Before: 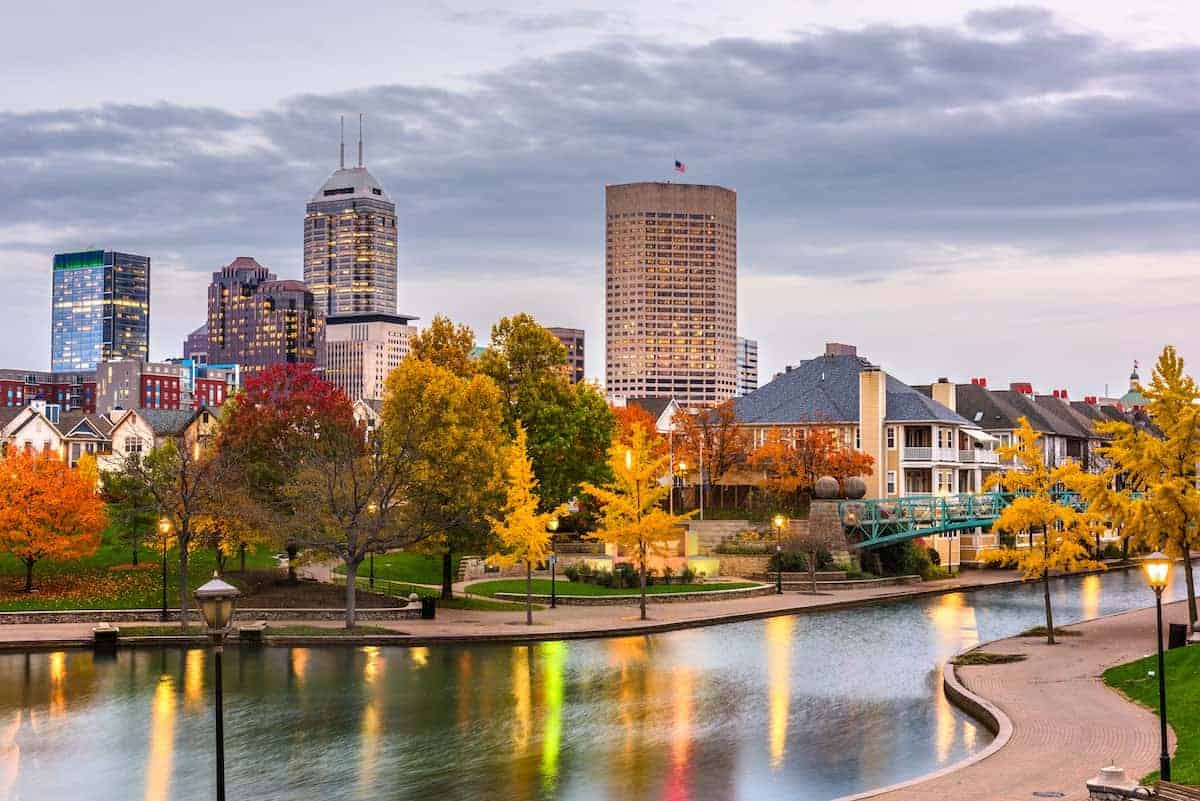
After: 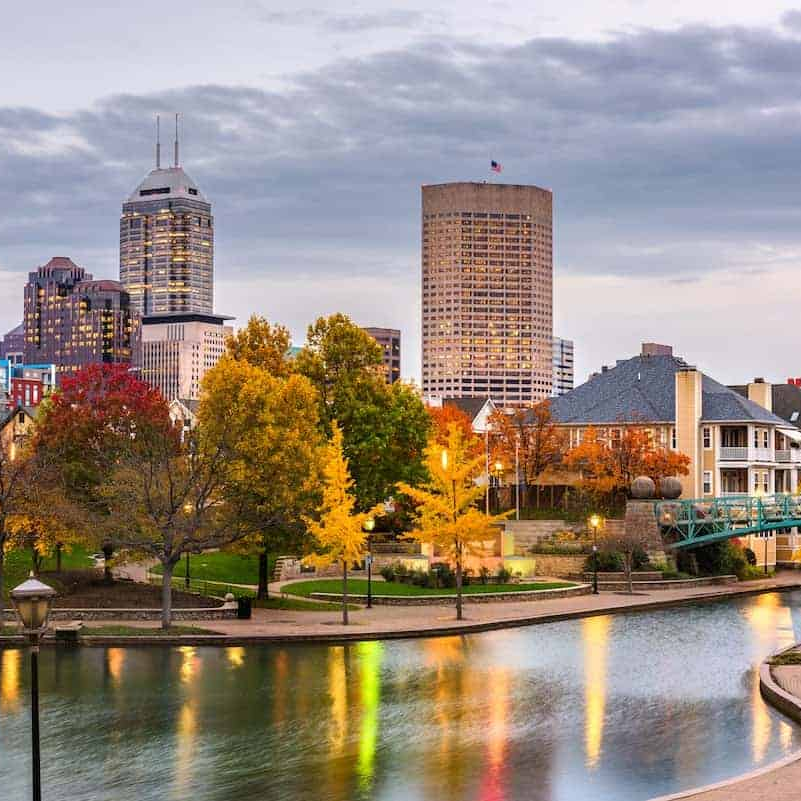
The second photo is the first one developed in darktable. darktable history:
crop and rotate: left 15.345%, right 17.847%
